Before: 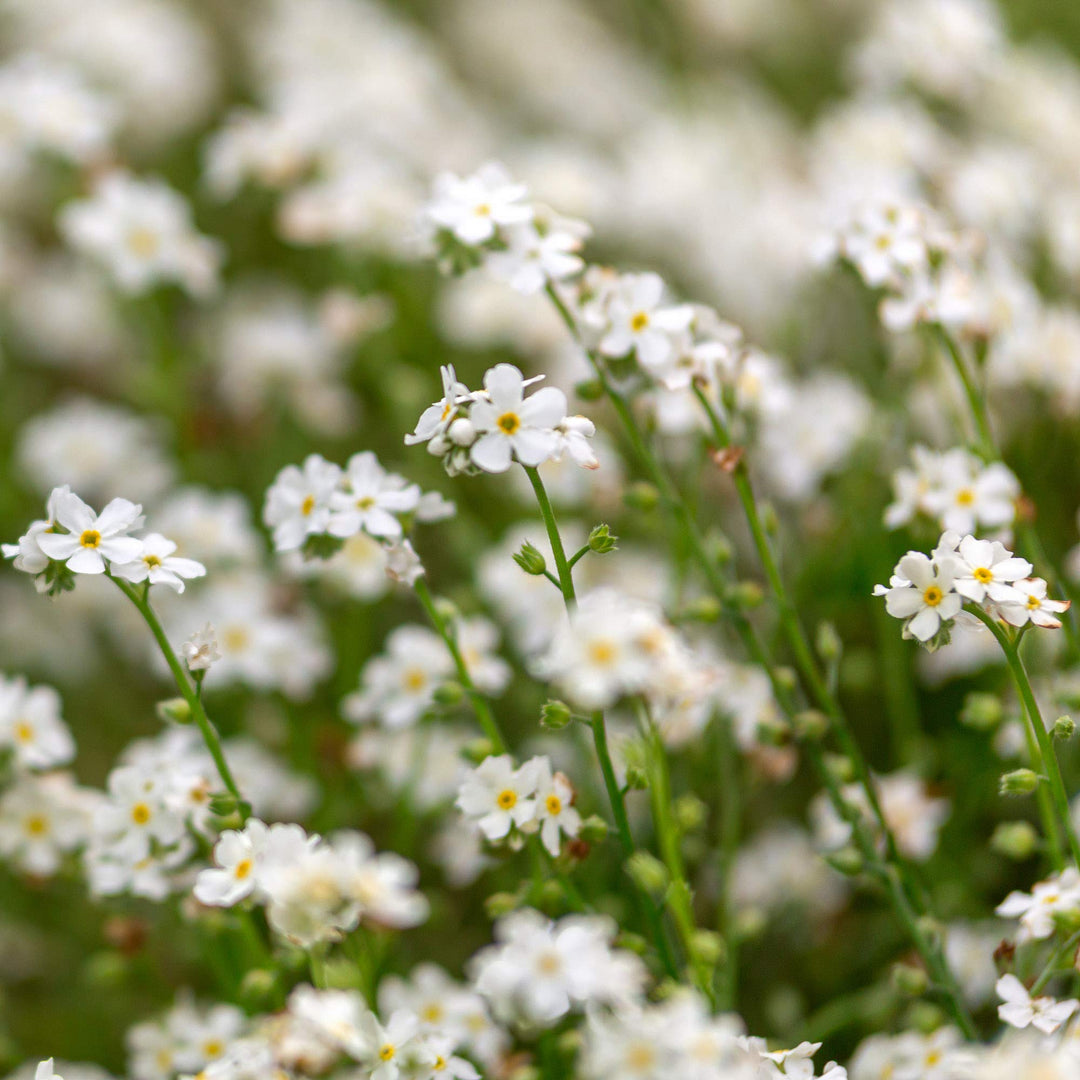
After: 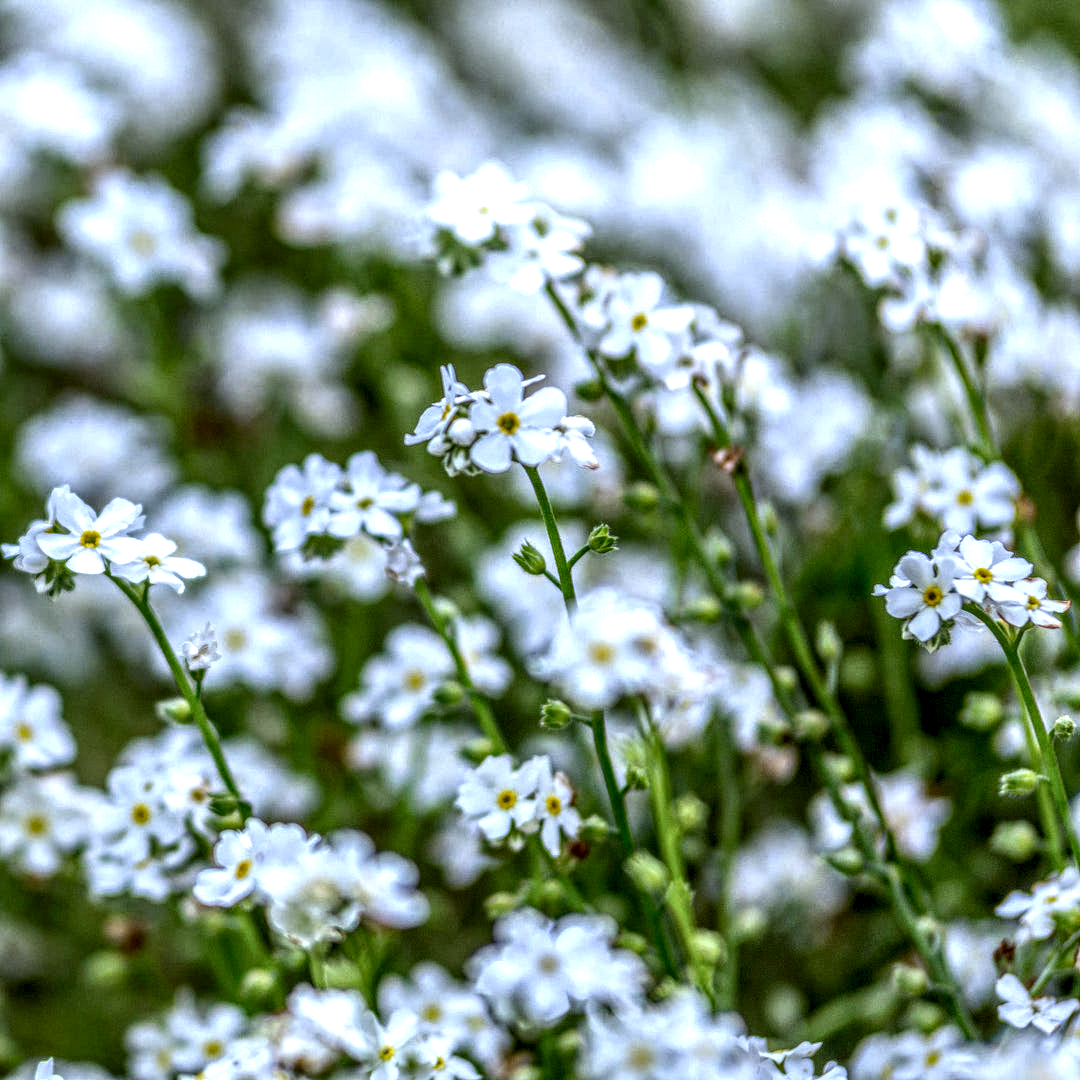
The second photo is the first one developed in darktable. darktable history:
white balance: red 0.871, blue 1.249
local contrast: highlights 0%, shadows 0%, detail 300%, midtone range 0.3
